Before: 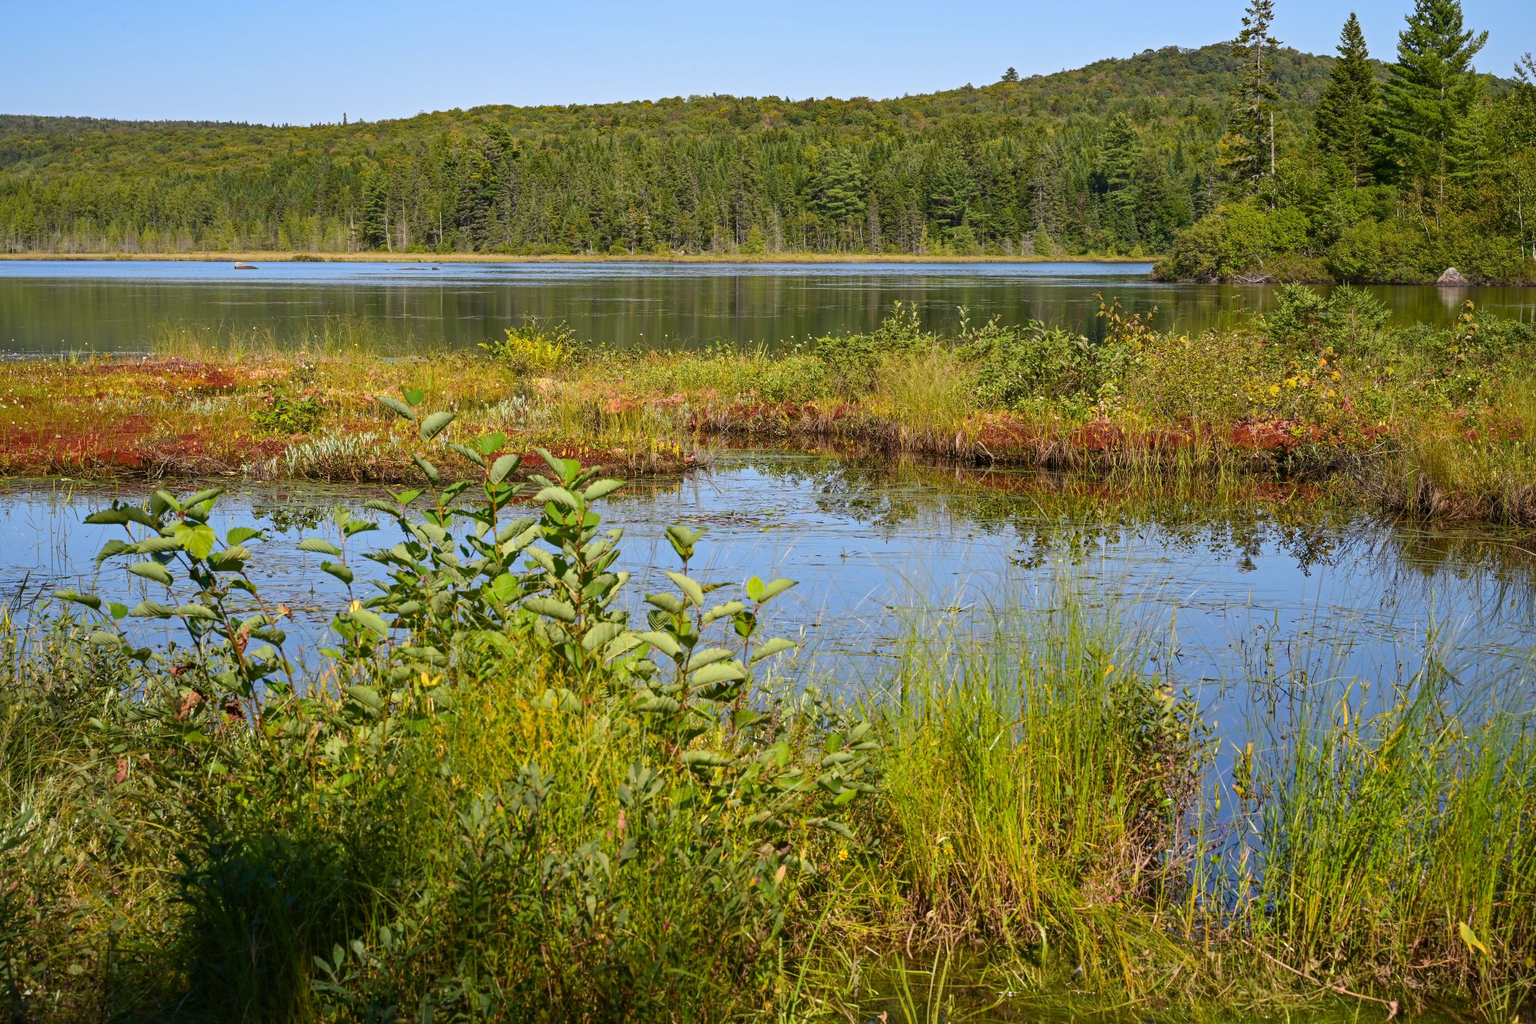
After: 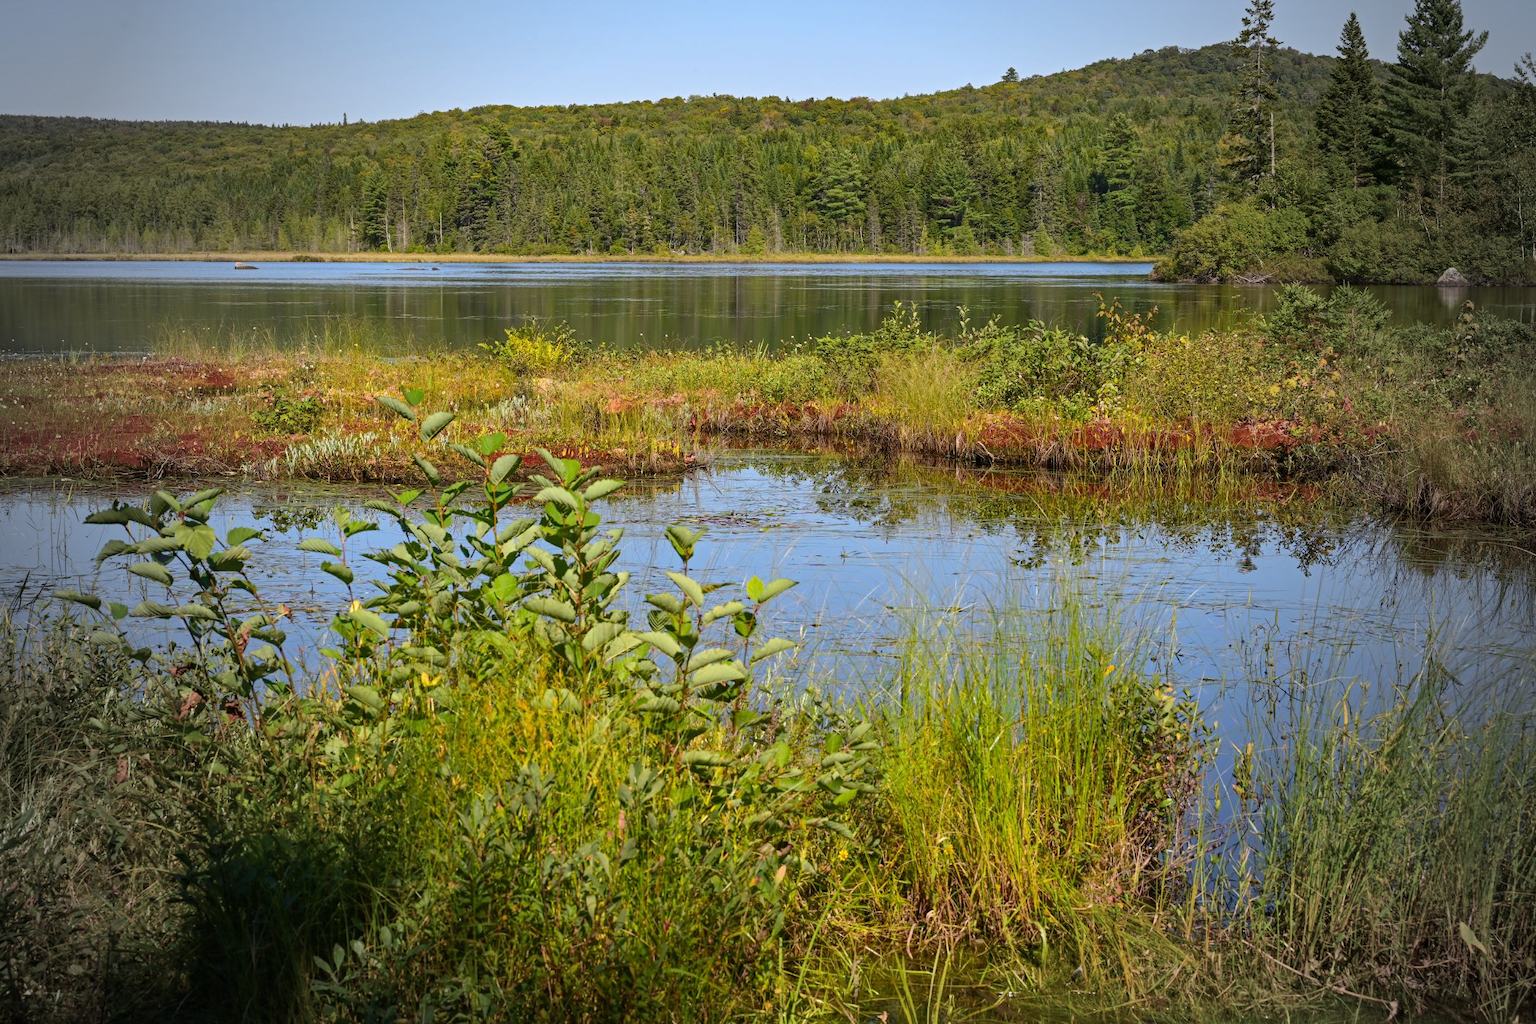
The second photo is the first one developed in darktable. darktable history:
vignetting: fall-off start 64.06%, width/height ratio 0.887, unbound false
